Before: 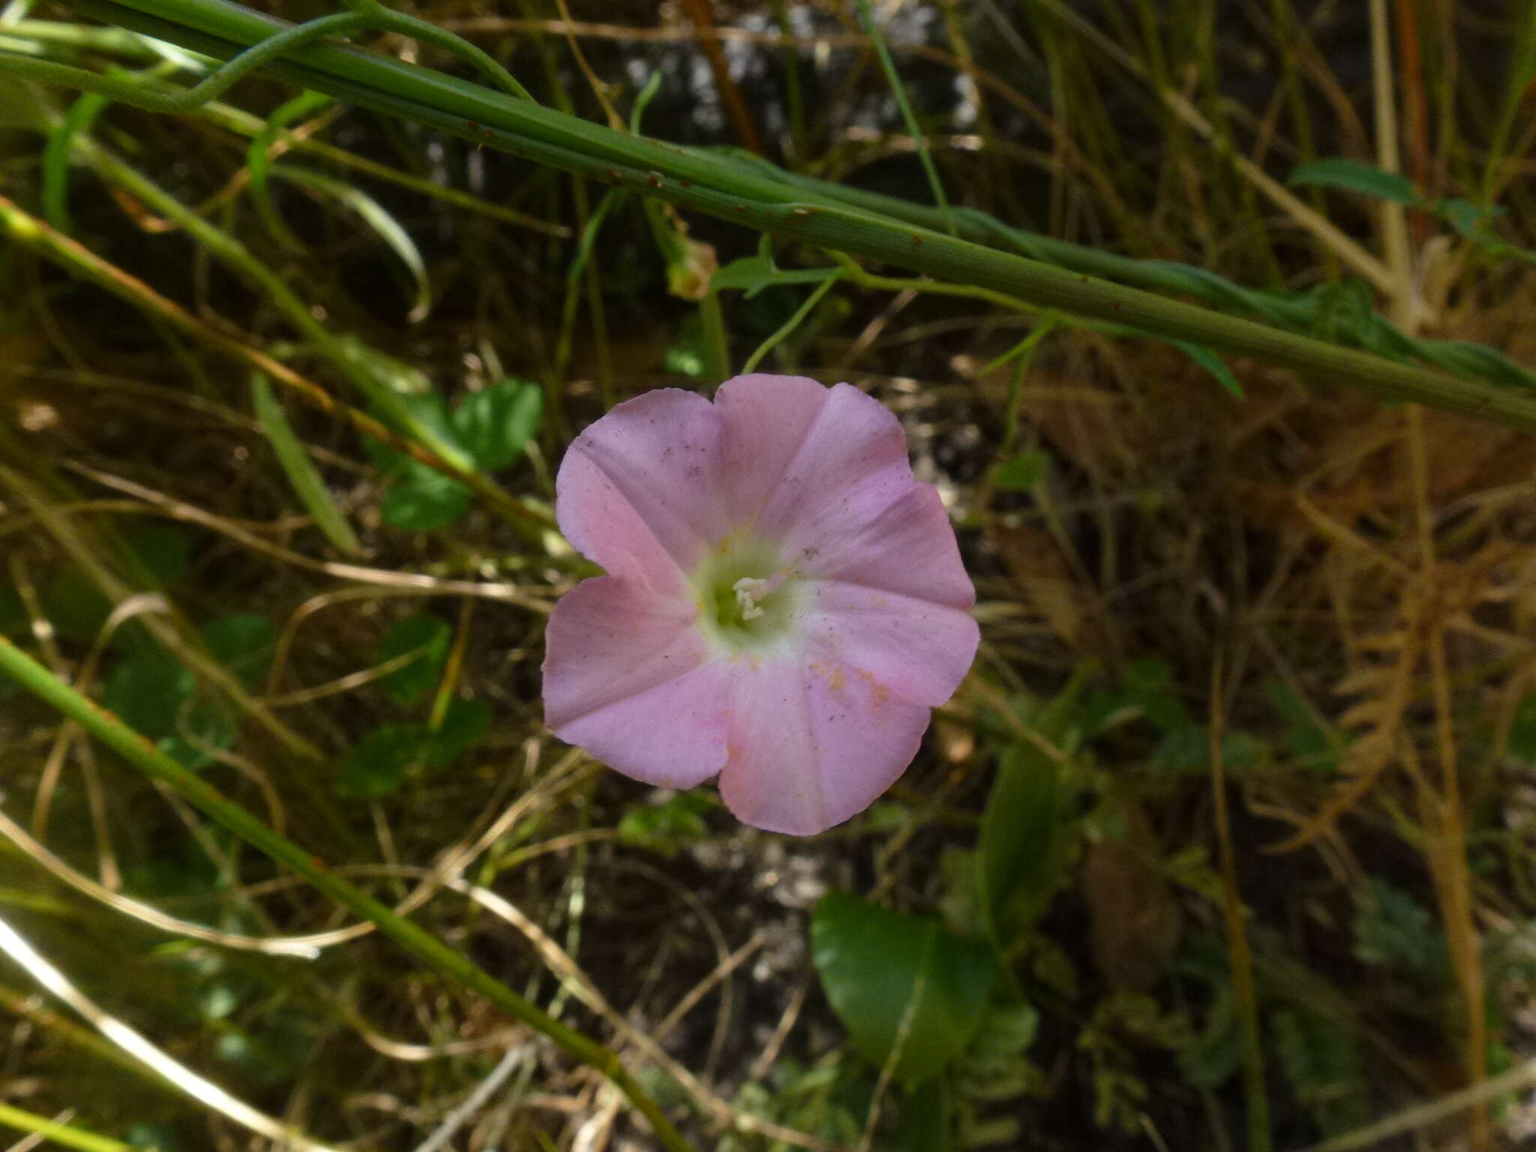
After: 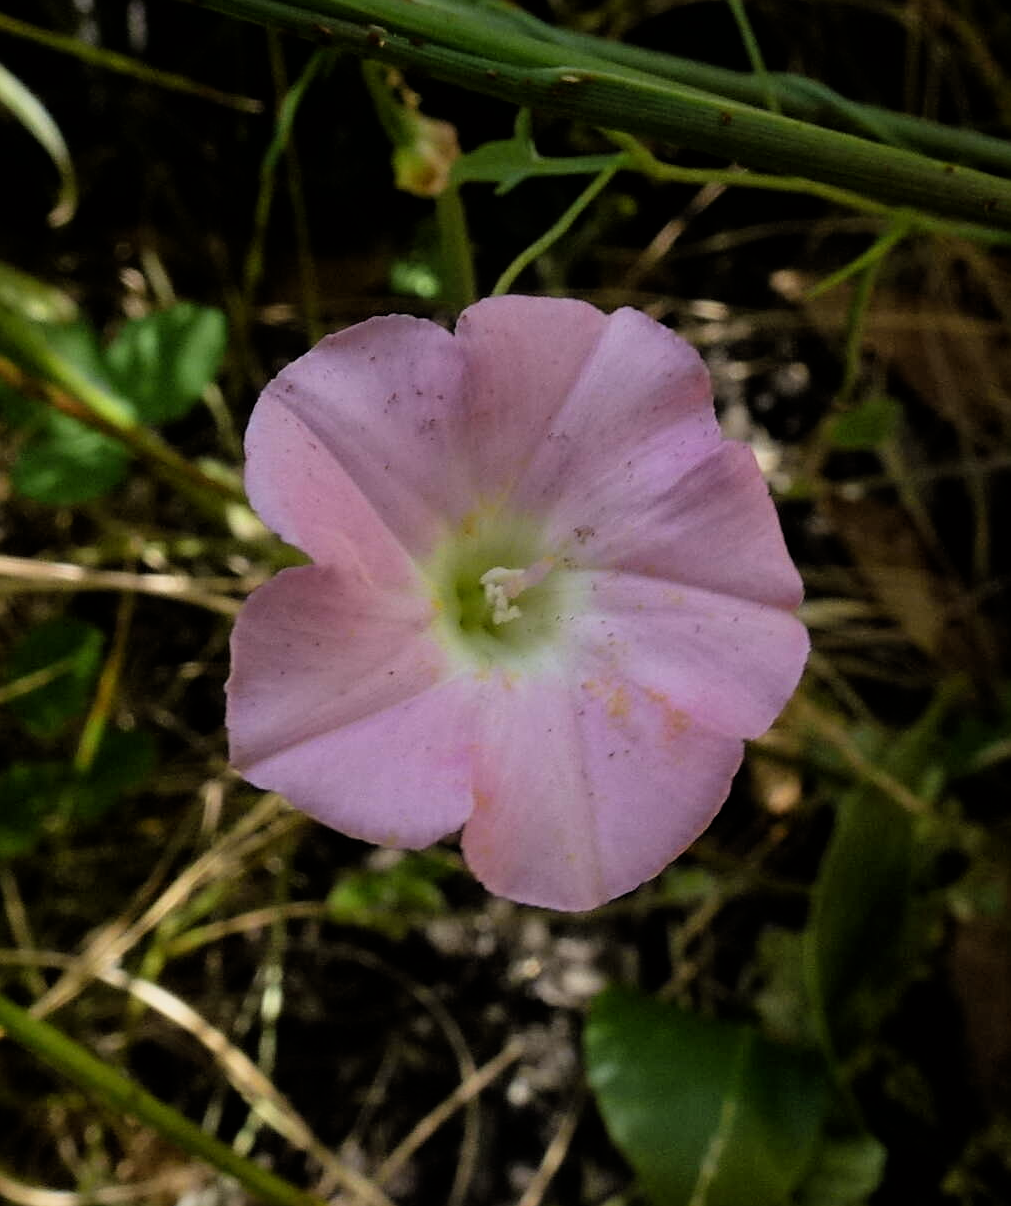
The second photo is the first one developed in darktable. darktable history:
crop and rotate: angle 0.018°, left 24.27%, top 13.224%, right 26.327%, bottom 8.17%
sharpen: on, module defaults
filmic rgb: black relative exposure -11.93 EV, white relative exposure 5.4 EV, hardness 4.49, latitude 49.99%, contrast 1.14, color science v6 (2022)
